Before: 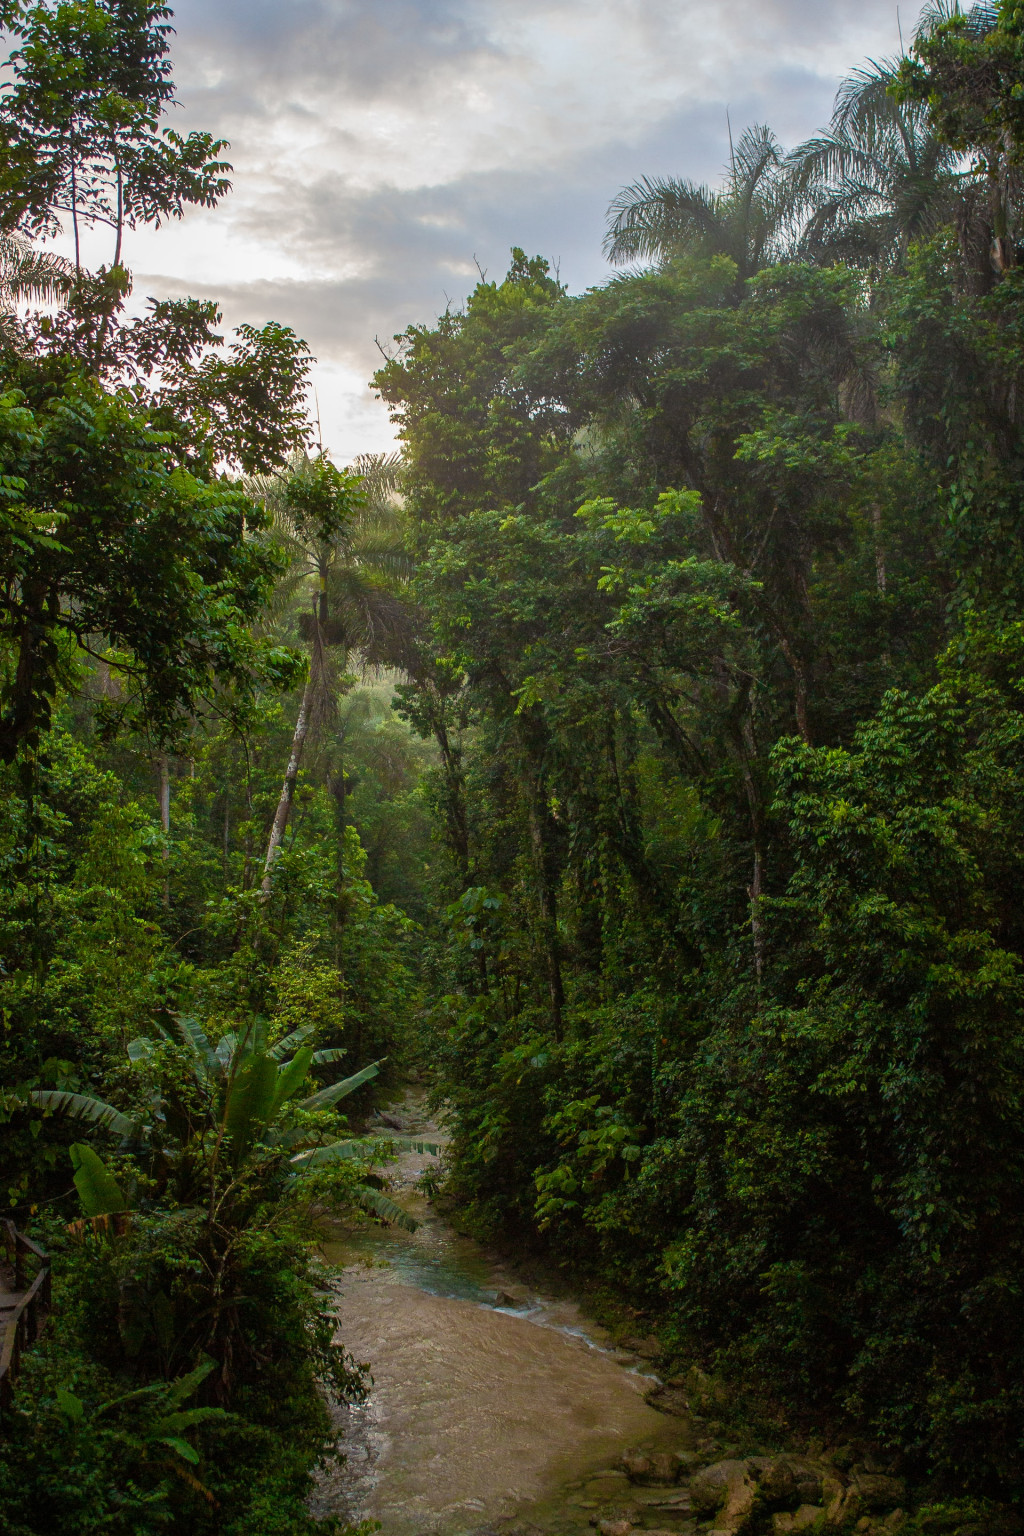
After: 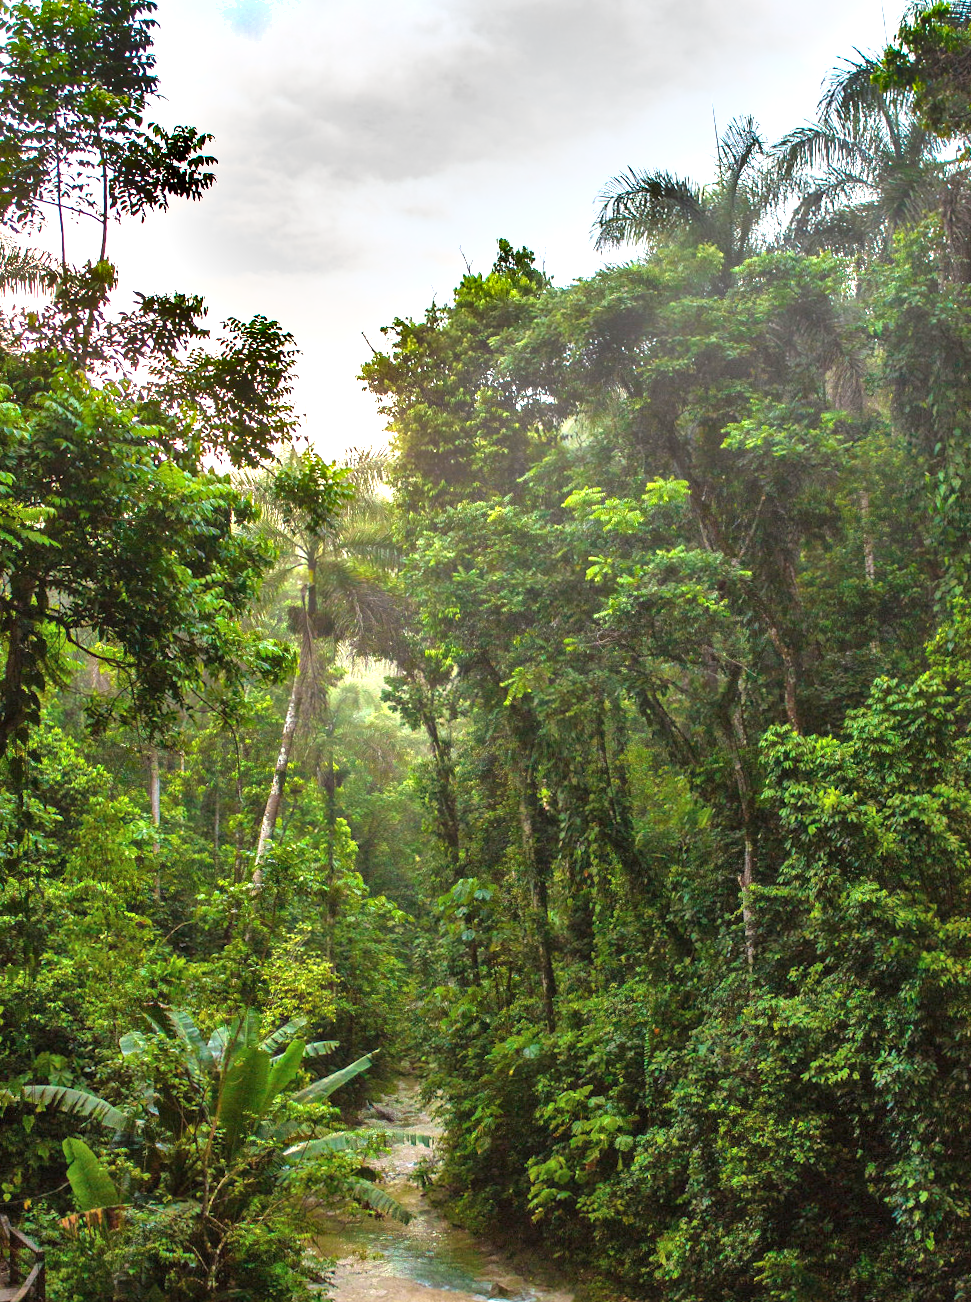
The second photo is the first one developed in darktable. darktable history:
shadows and highlights: soften with gaussian
exposure: black level correction 0, exposure 1.661 EV, compensate highlight preservation false
crop and rotate: angle 0.469°, left 0.399%, right 3.561%, bottom 14.178%
